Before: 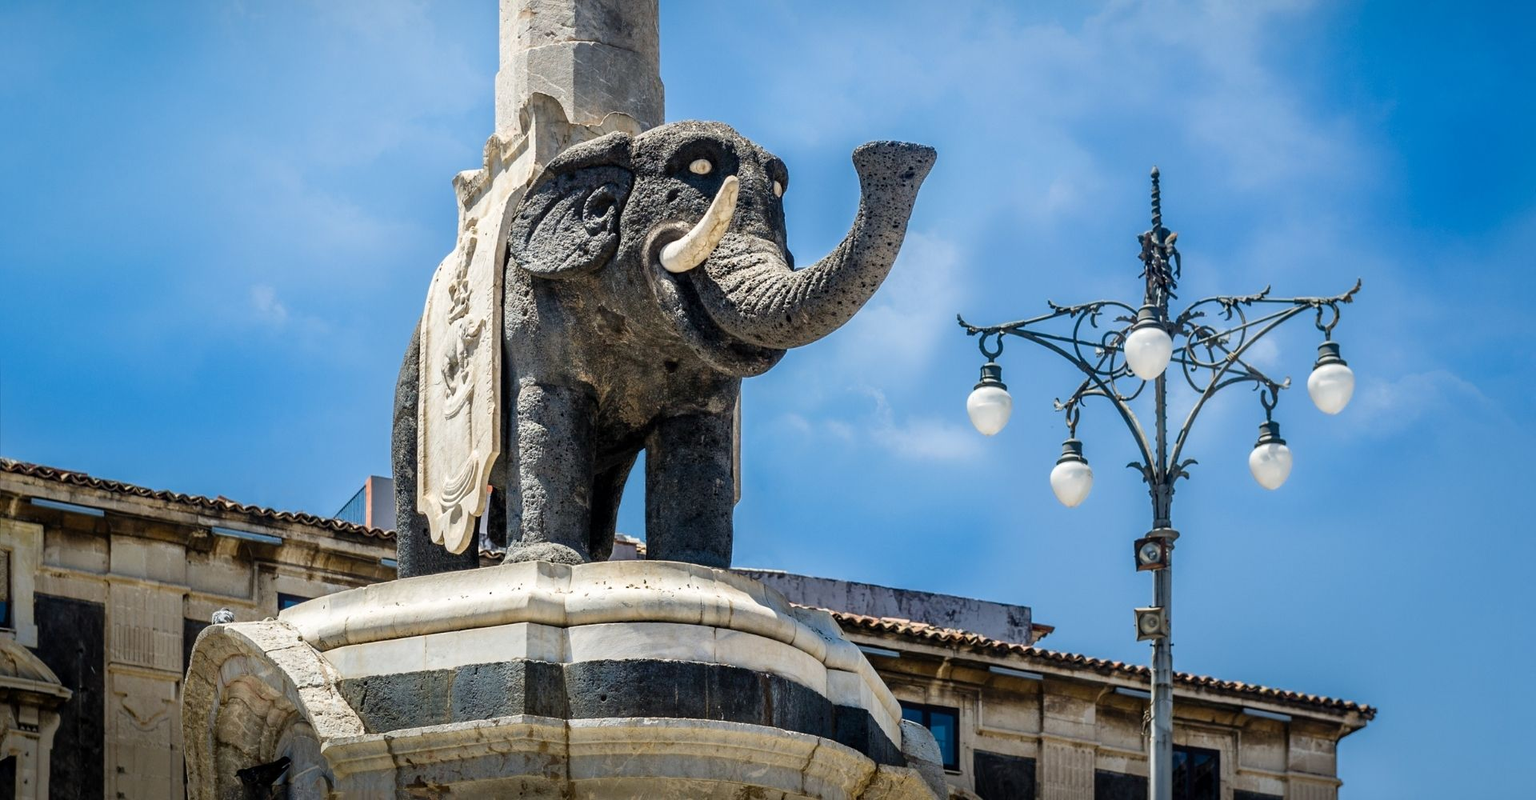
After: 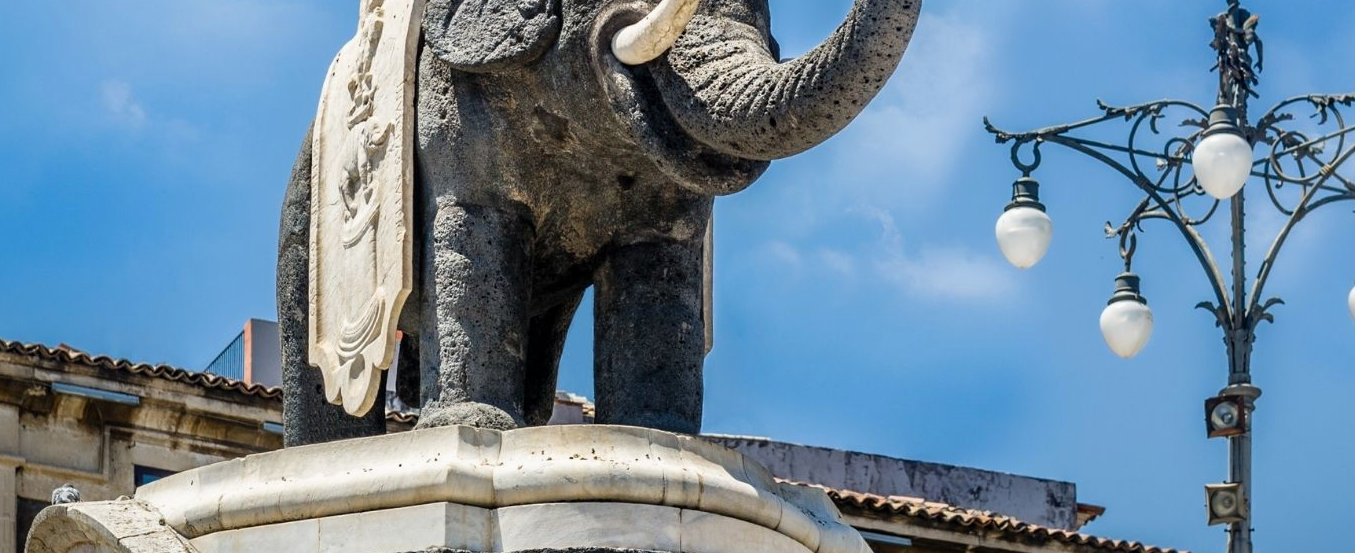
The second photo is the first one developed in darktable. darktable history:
crop: left 11.123%, top 27.61%, right 18.3%, bottom 17.034%
exposure: exposure -0.048 EV, compensate highlight preservation false
